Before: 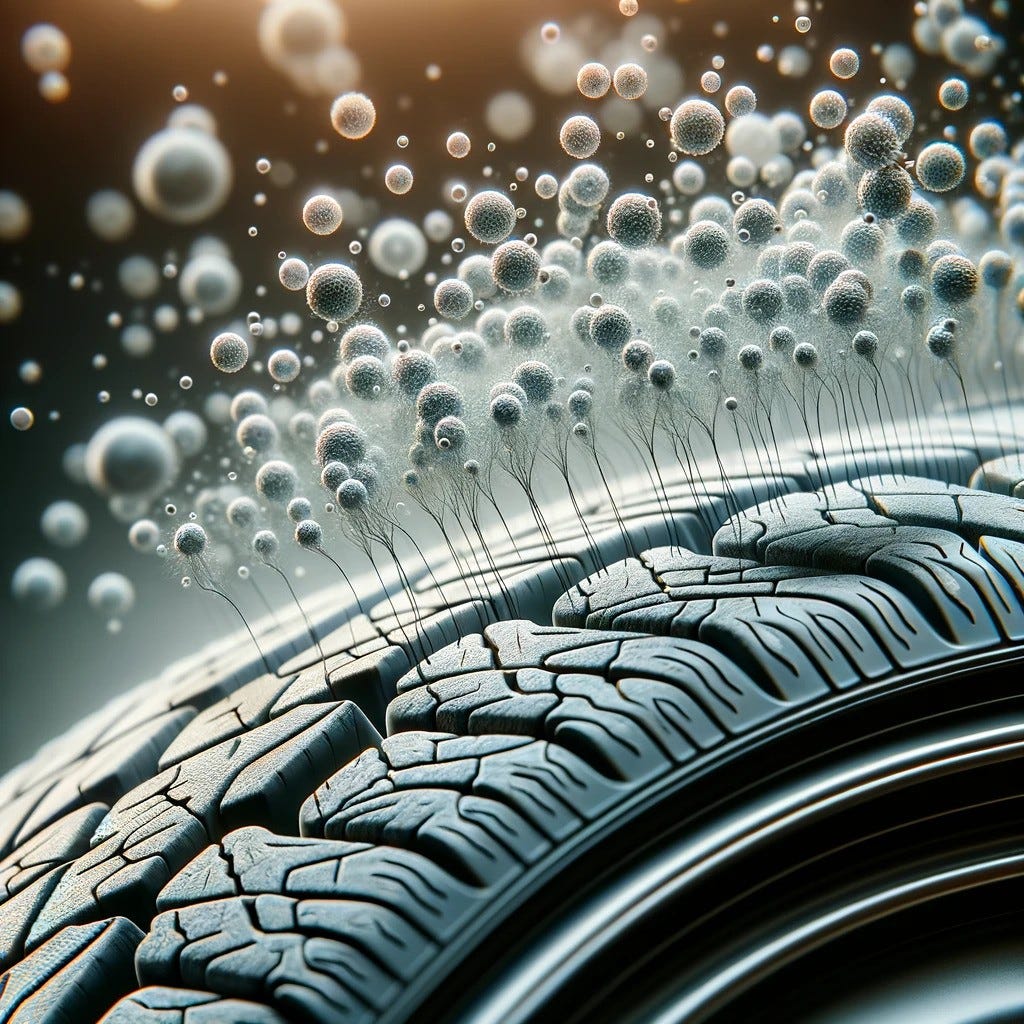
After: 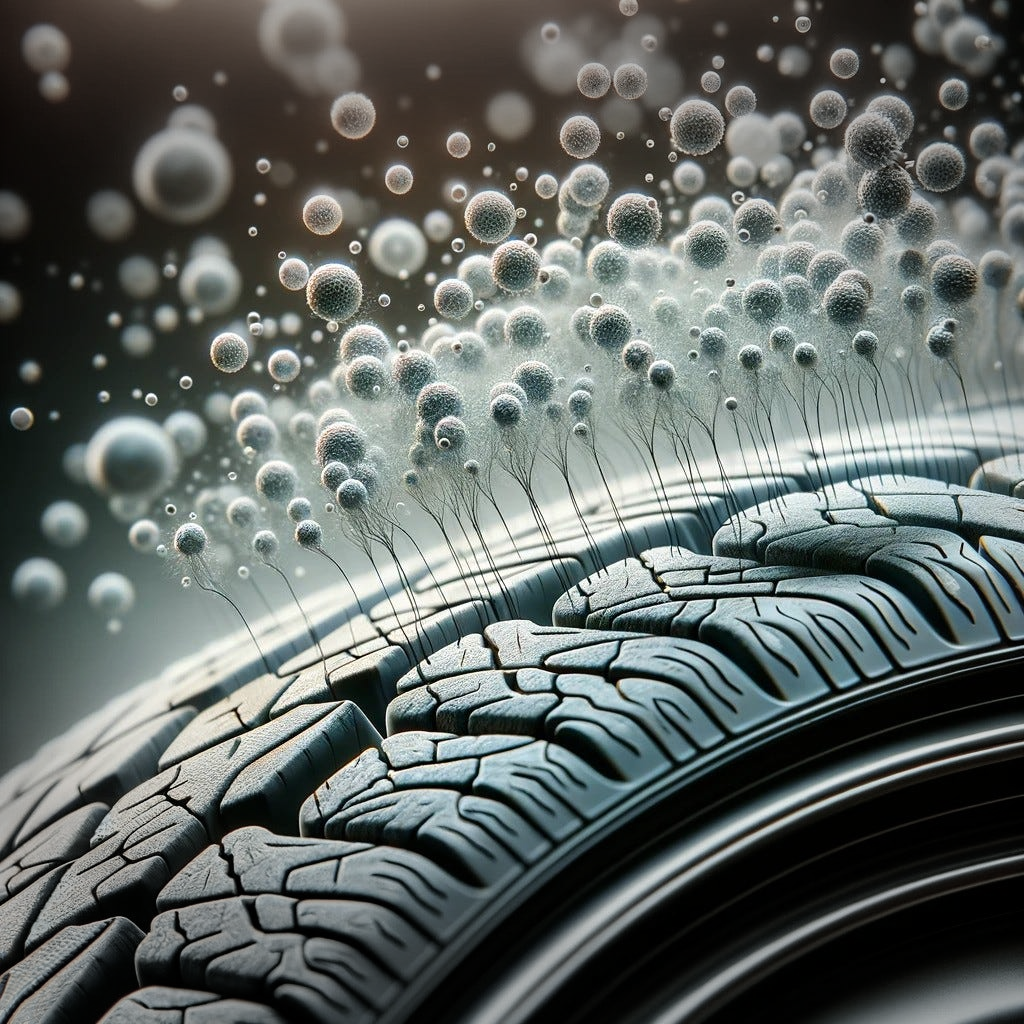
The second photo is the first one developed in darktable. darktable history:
vignetting: fall-off start 79.43%, saturation -0.649, width/height ratio 1.327, unbound false
contrast brightness saturation: saturation -0.05
